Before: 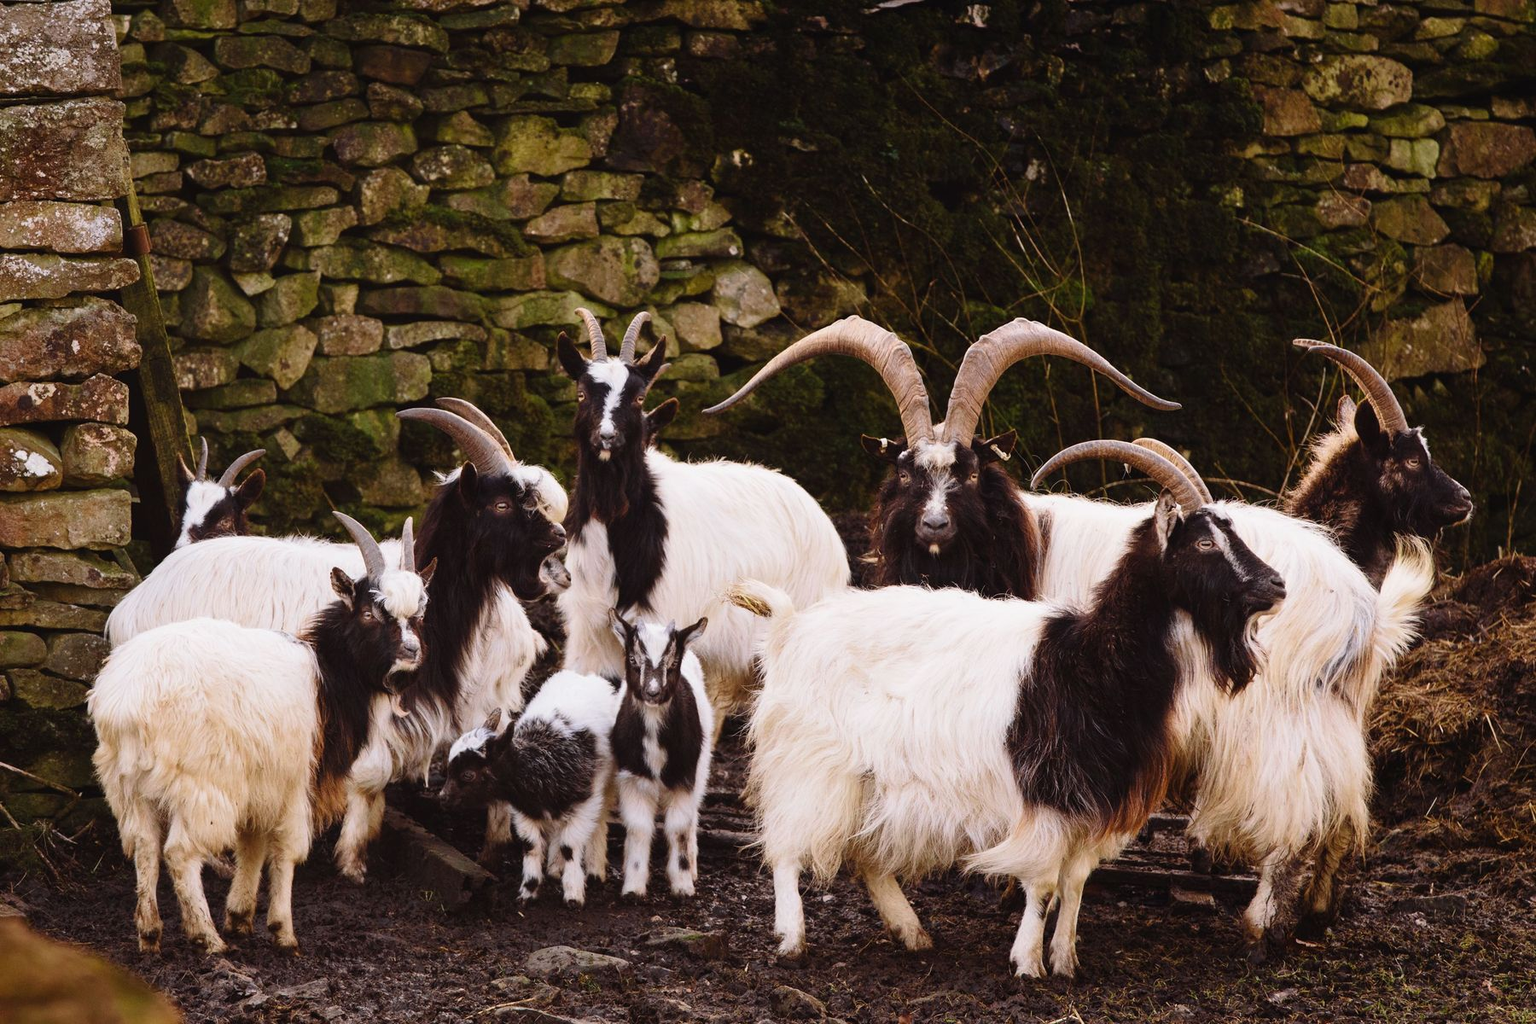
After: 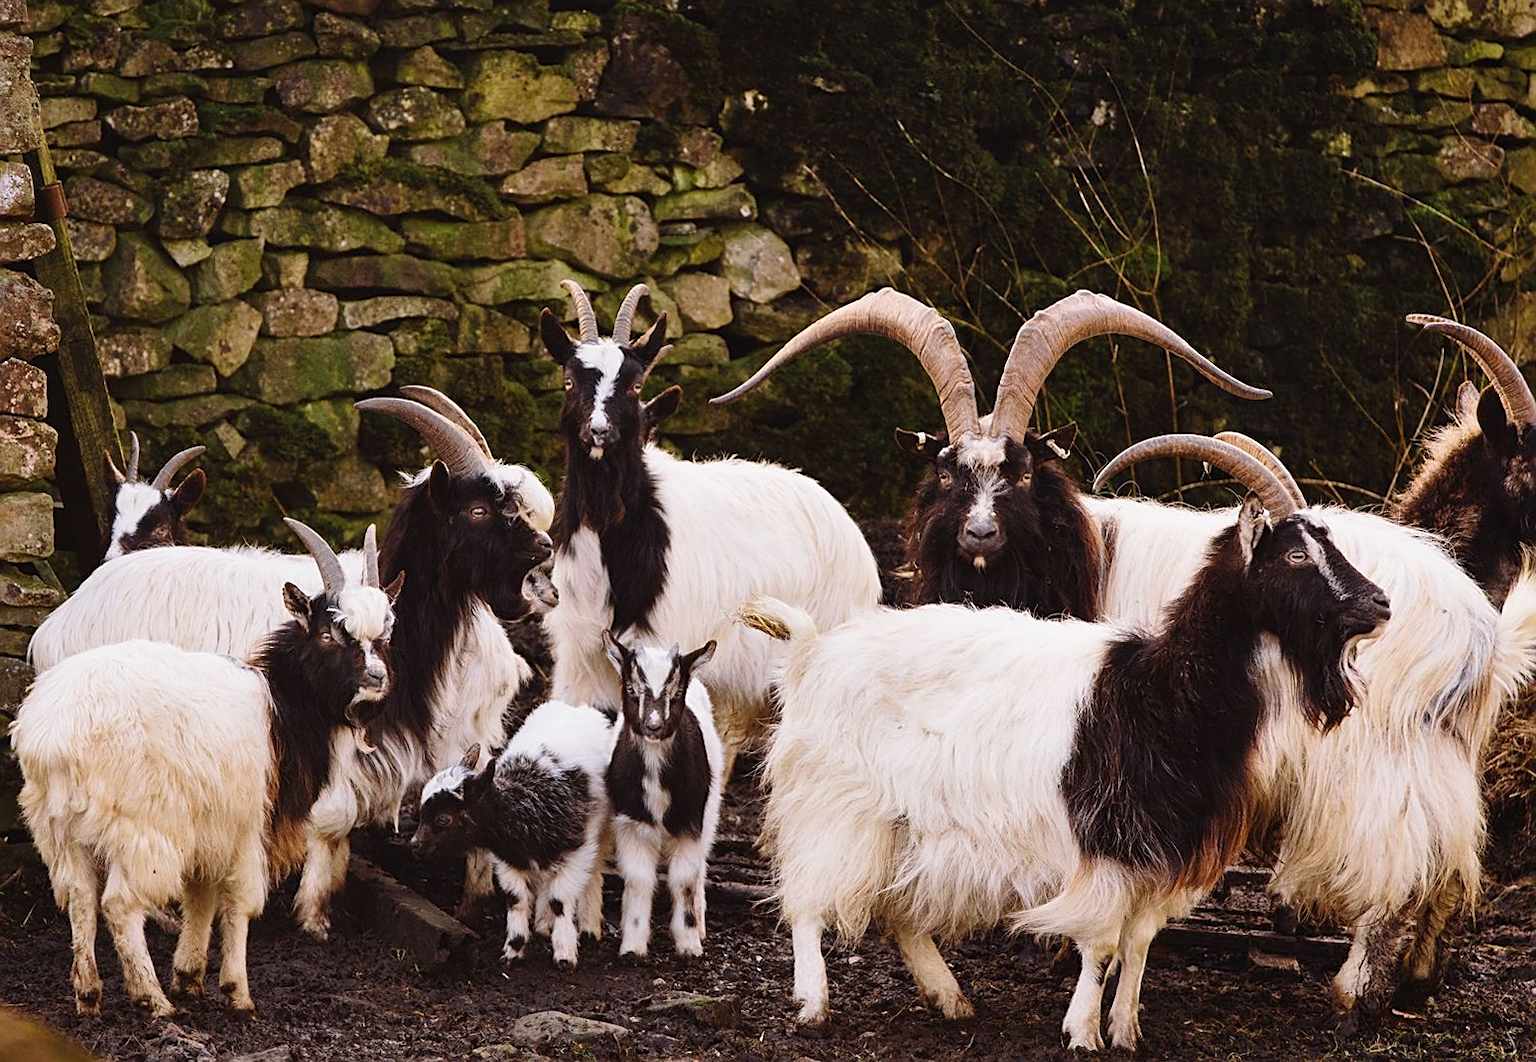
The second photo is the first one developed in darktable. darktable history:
shadows and highlights: shadows 30.63, highlights -63.22, shadows color adjustment 98%, highlights color adjustment 58.61%, soften with gaussian
rotate and perspective: lens shift (vertical) 0.048, lens shift (horizontal) -0.024, automatic cropping off
crop: left 6.446%, top 8.188%, right 9.538%, bottom 3.548%
sharpen: on, module defaults
